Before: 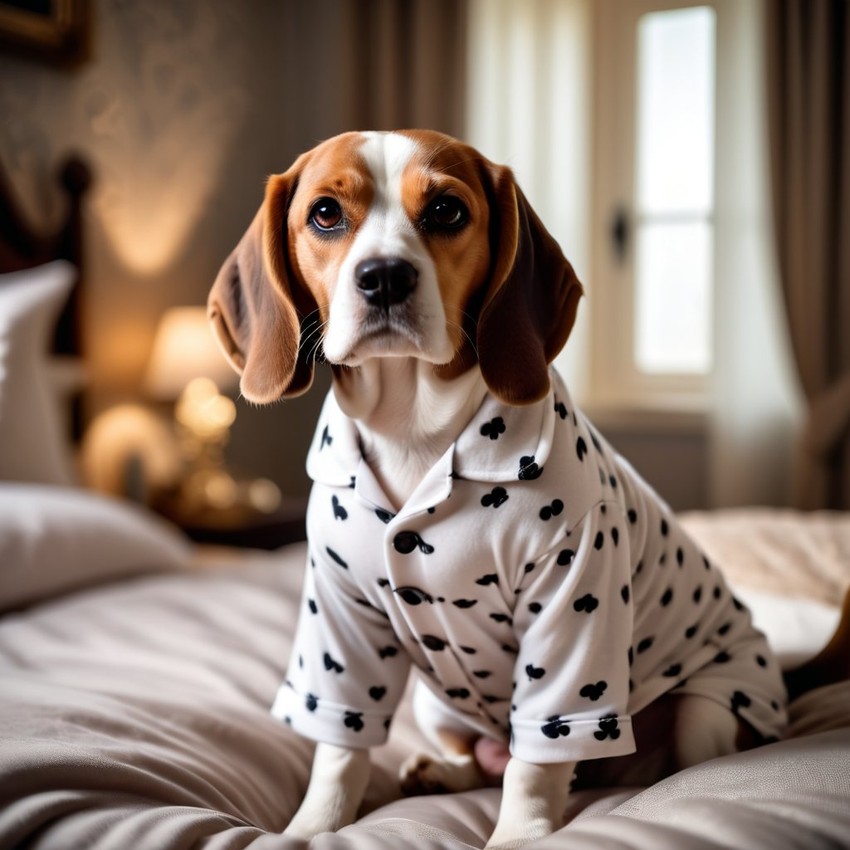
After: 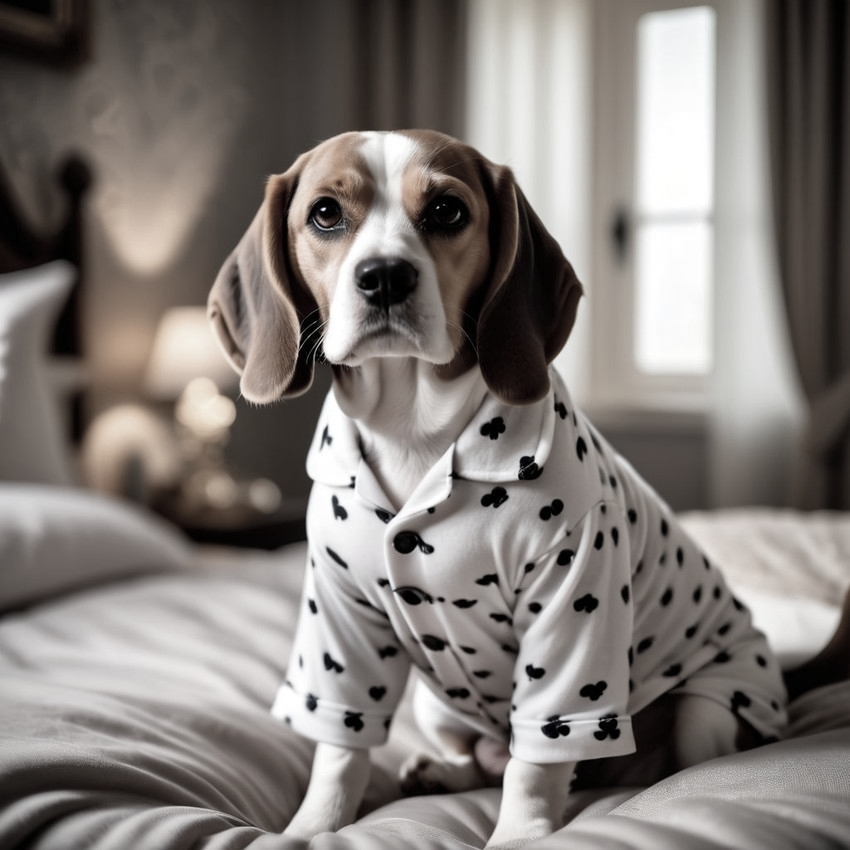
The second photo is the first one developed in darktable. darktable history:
color zones: curves: ch1 [(0, 0.153) (0.143, 0.15) (0.286, 0.151) (0.429, 0.152) (0.571, 0.152) (0.714, 0.151) (0.857, 0.151) (1, 0.153)]
levels: mode automatic, black 0.023%, white 99.97%, levels [0.062, 0.494, 0.925]
